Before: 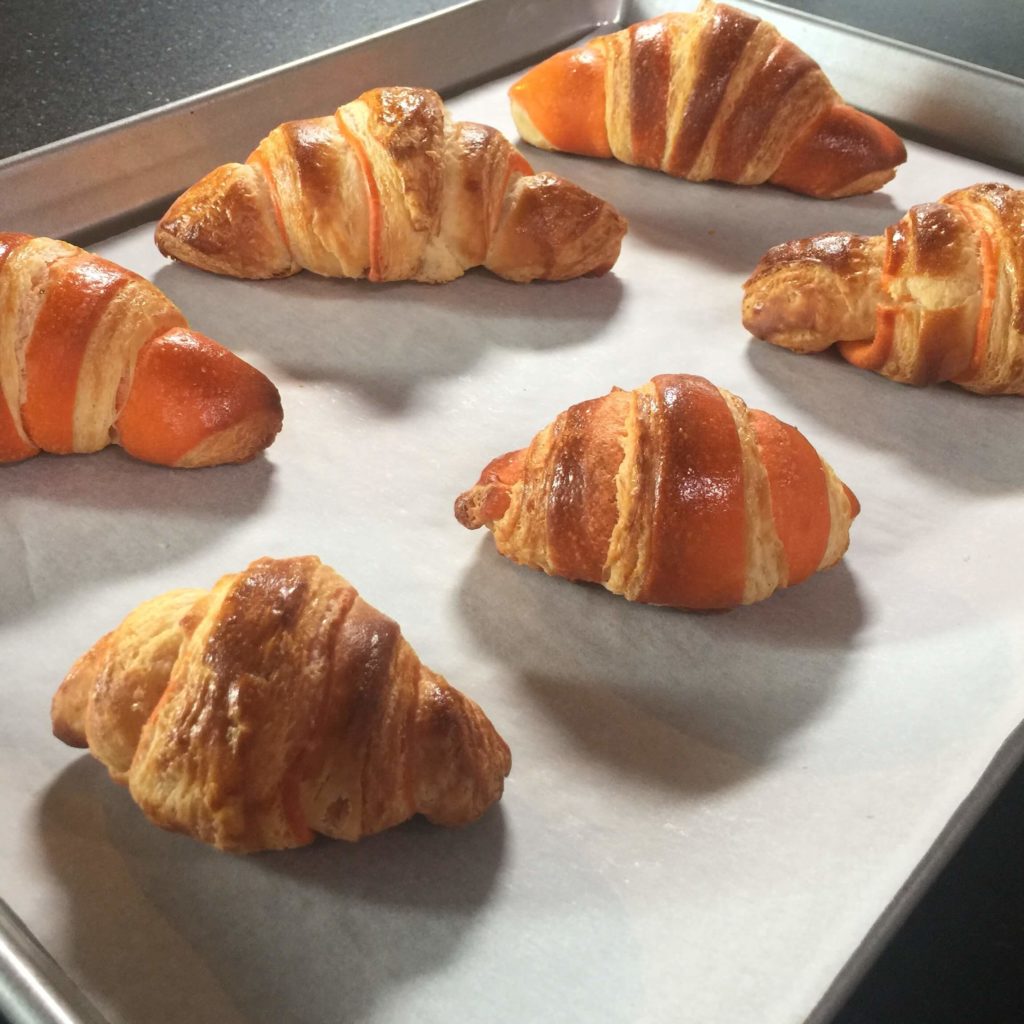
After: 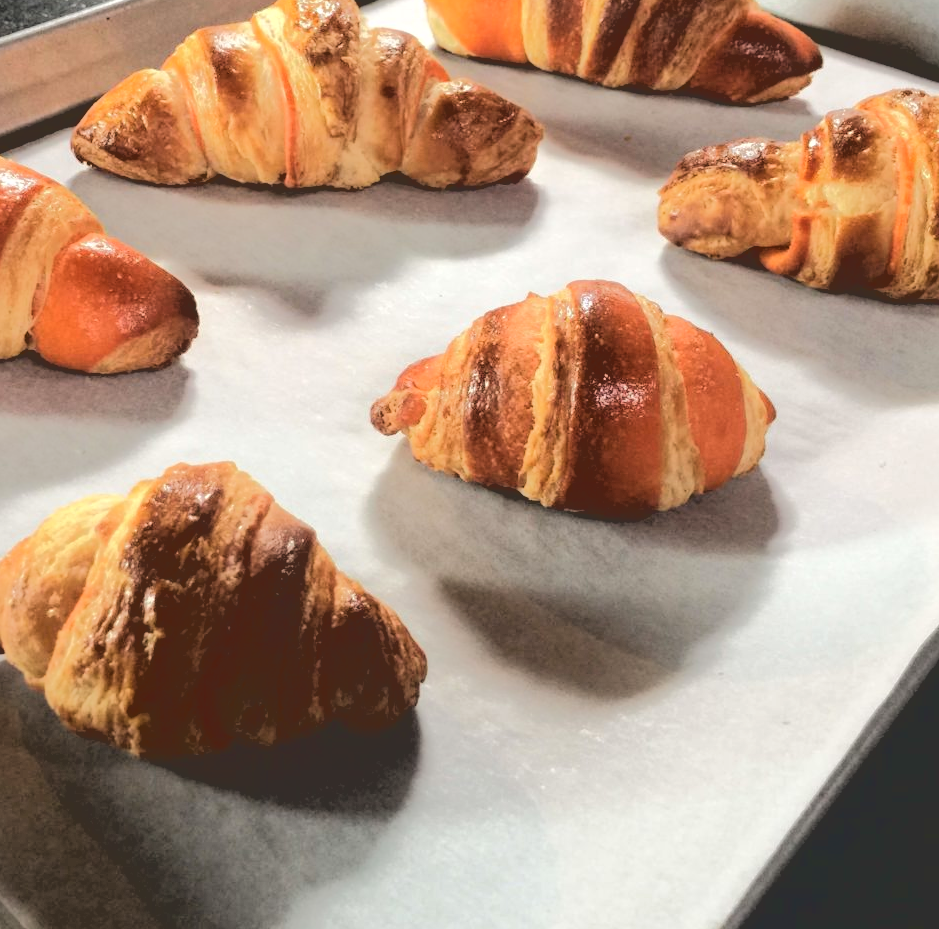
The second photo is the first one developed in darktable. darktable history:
crop and rotate: left 8.262%, top 9.226%
base curve: curves: ch0 [(0.065, 0.026) (0.236, 0.358) (0.53, 0.546) (0.777, 0.841) (0.924, 0.992)], preserve colors average RGB
